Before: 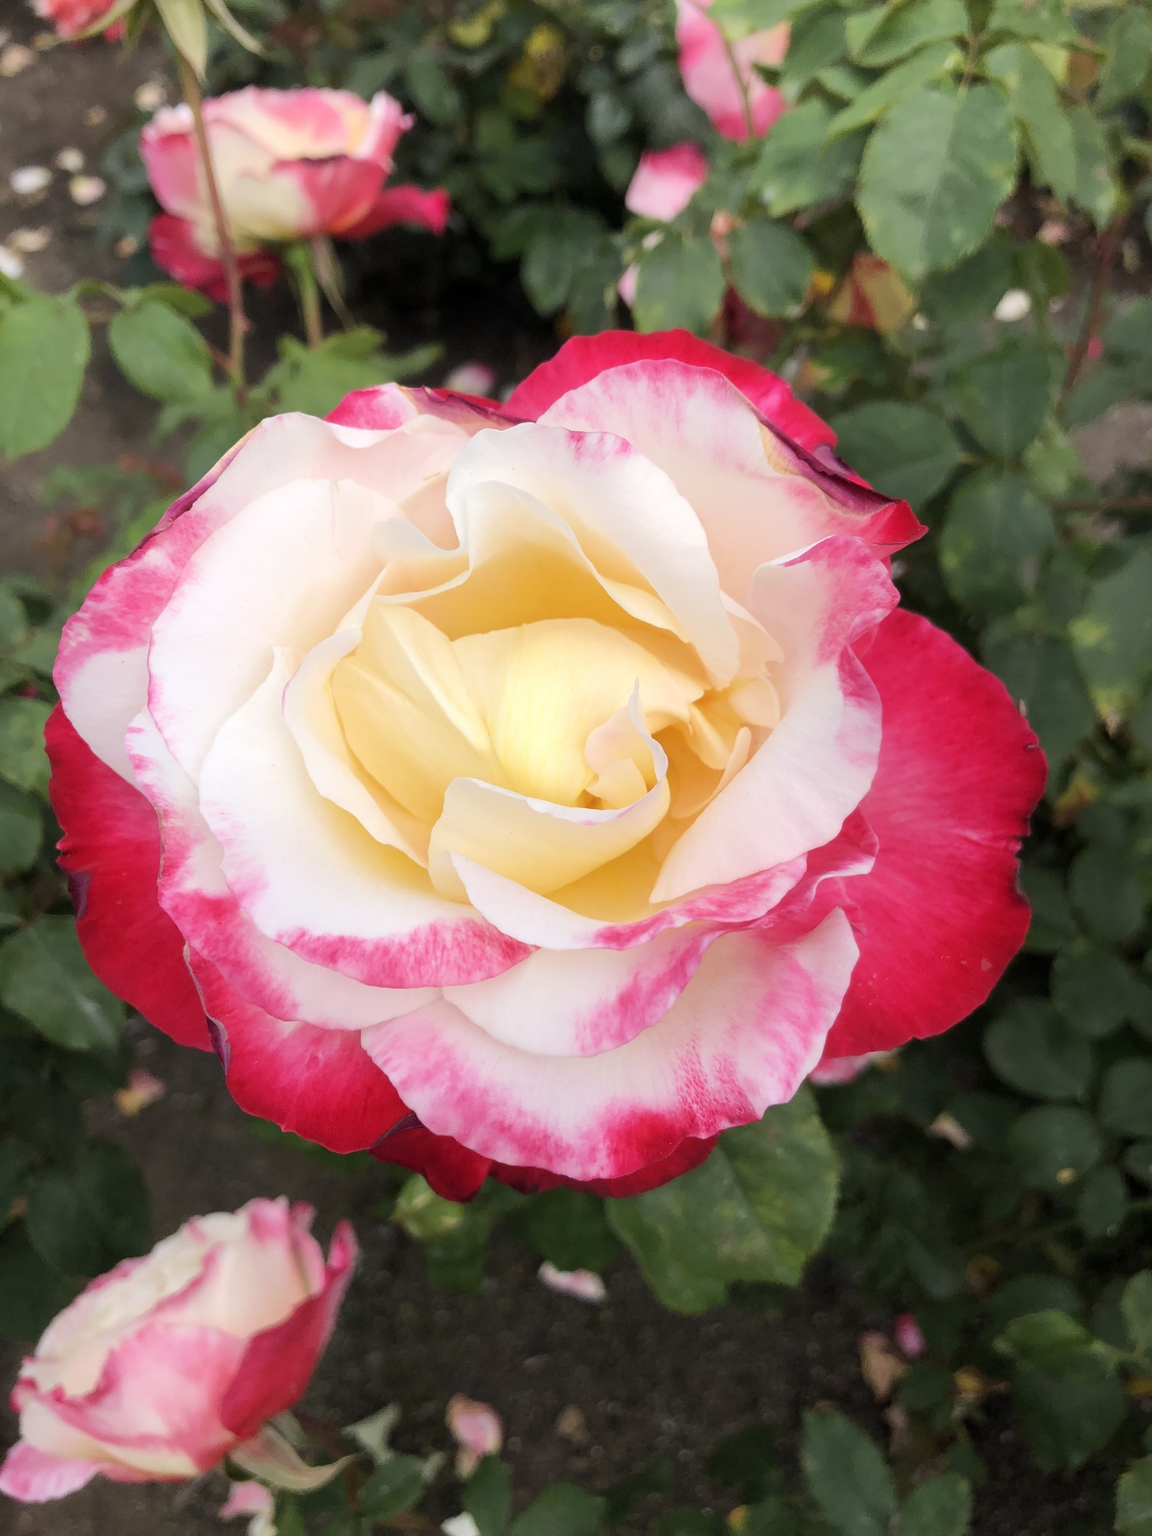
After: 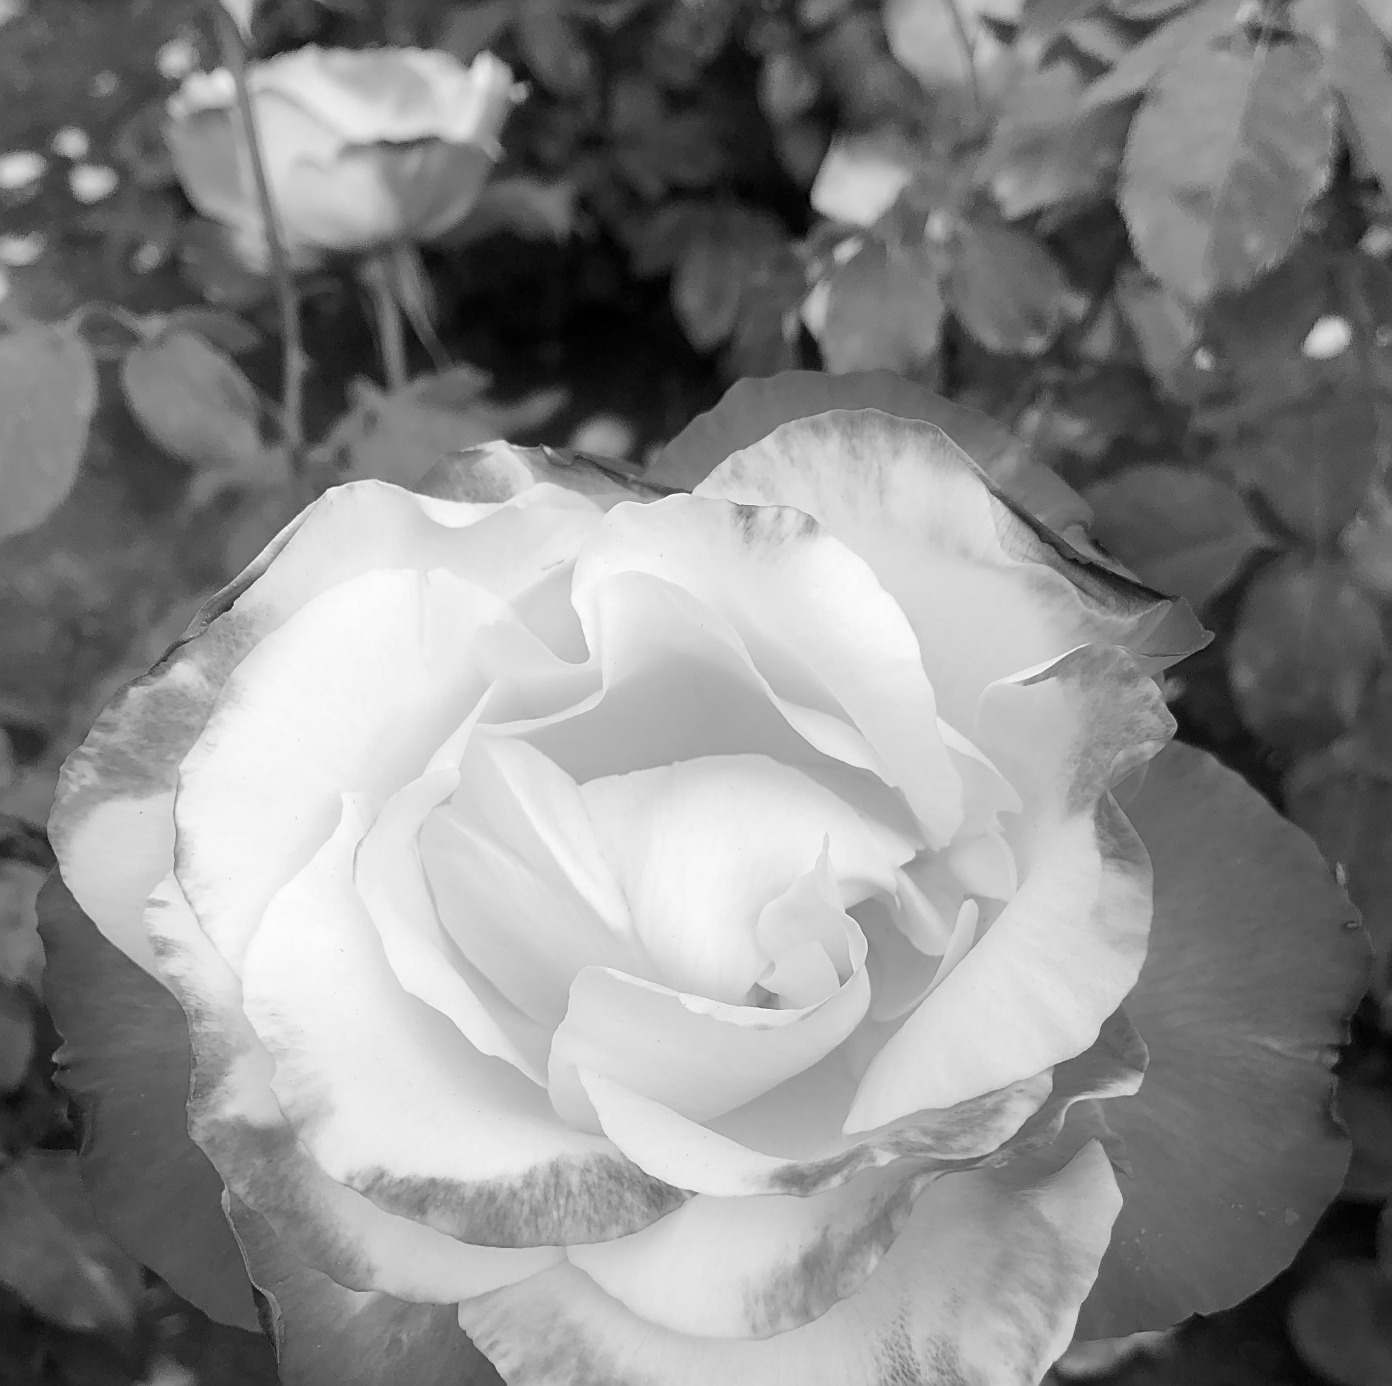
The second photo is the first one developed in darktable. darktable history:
sharpen: on, module defaults
crop: left 1.509%, top 3.452%, right 7.696%, bottom 28.452%
color balance rgb: linear chroma grading › global chroma 15%, perceptual saturation grading › global saturation 30%
monochrome: on, module defaults
